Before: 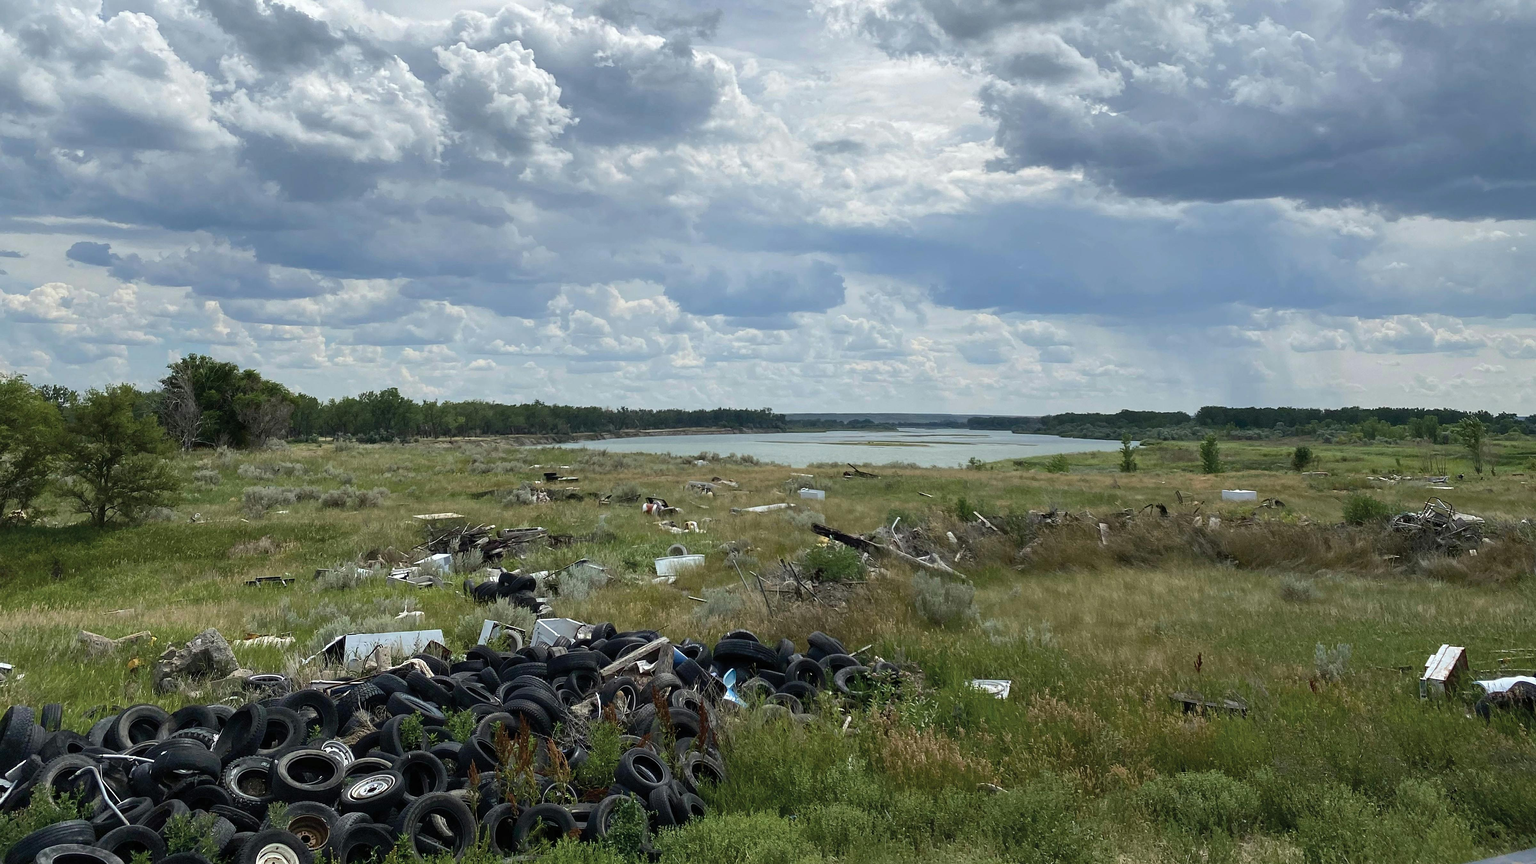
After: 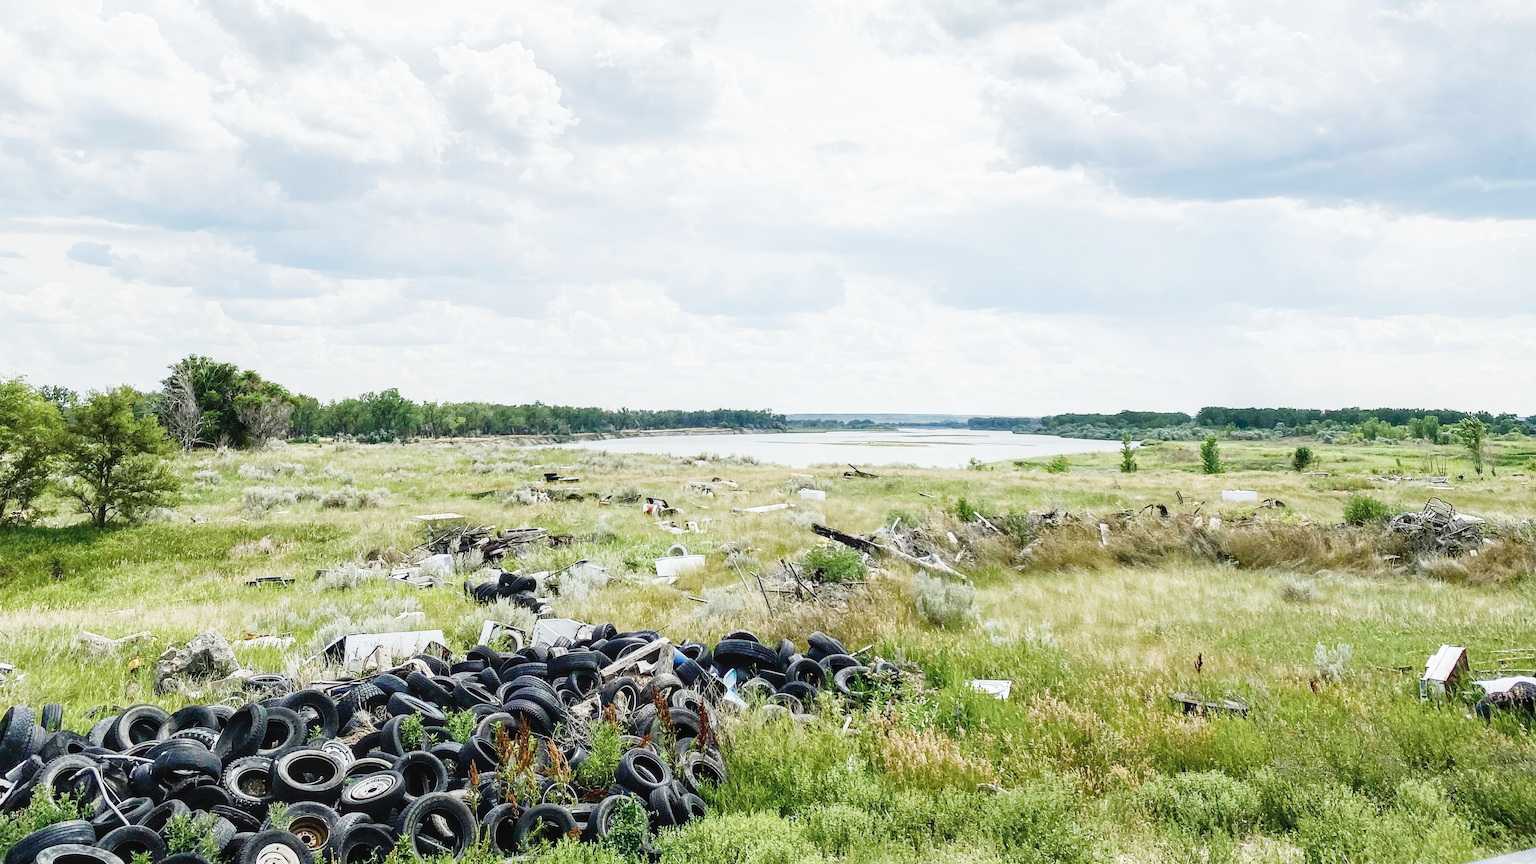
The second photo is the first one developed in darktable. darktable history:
sigmoid: contrast 1.8, skew -0.2, preserve hue 0%, red attenuation 0.1, red rotation 0.035, green attenuation 0.1, green rotation -0.017, blue attenuation 0.15, blue rotation -0.052, base primaries Rec2020
exposure: black level correction 0, exposure 1.975 EV, compensate exposure bias true, compensate highlight preservation false
local contrast: detail 115%
